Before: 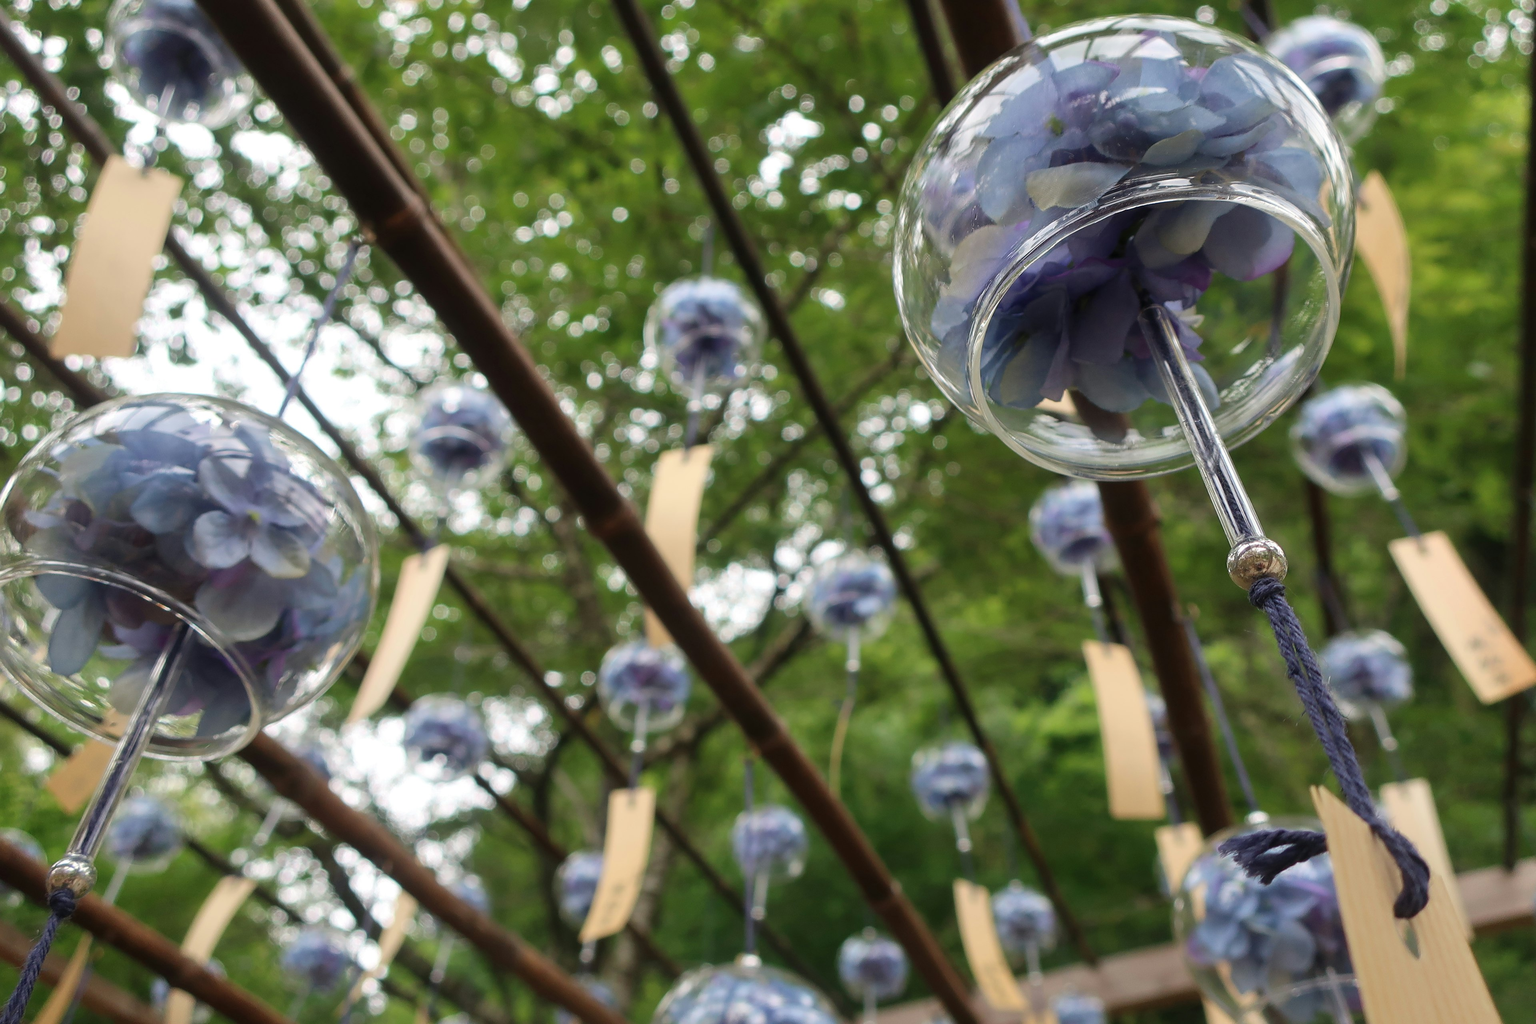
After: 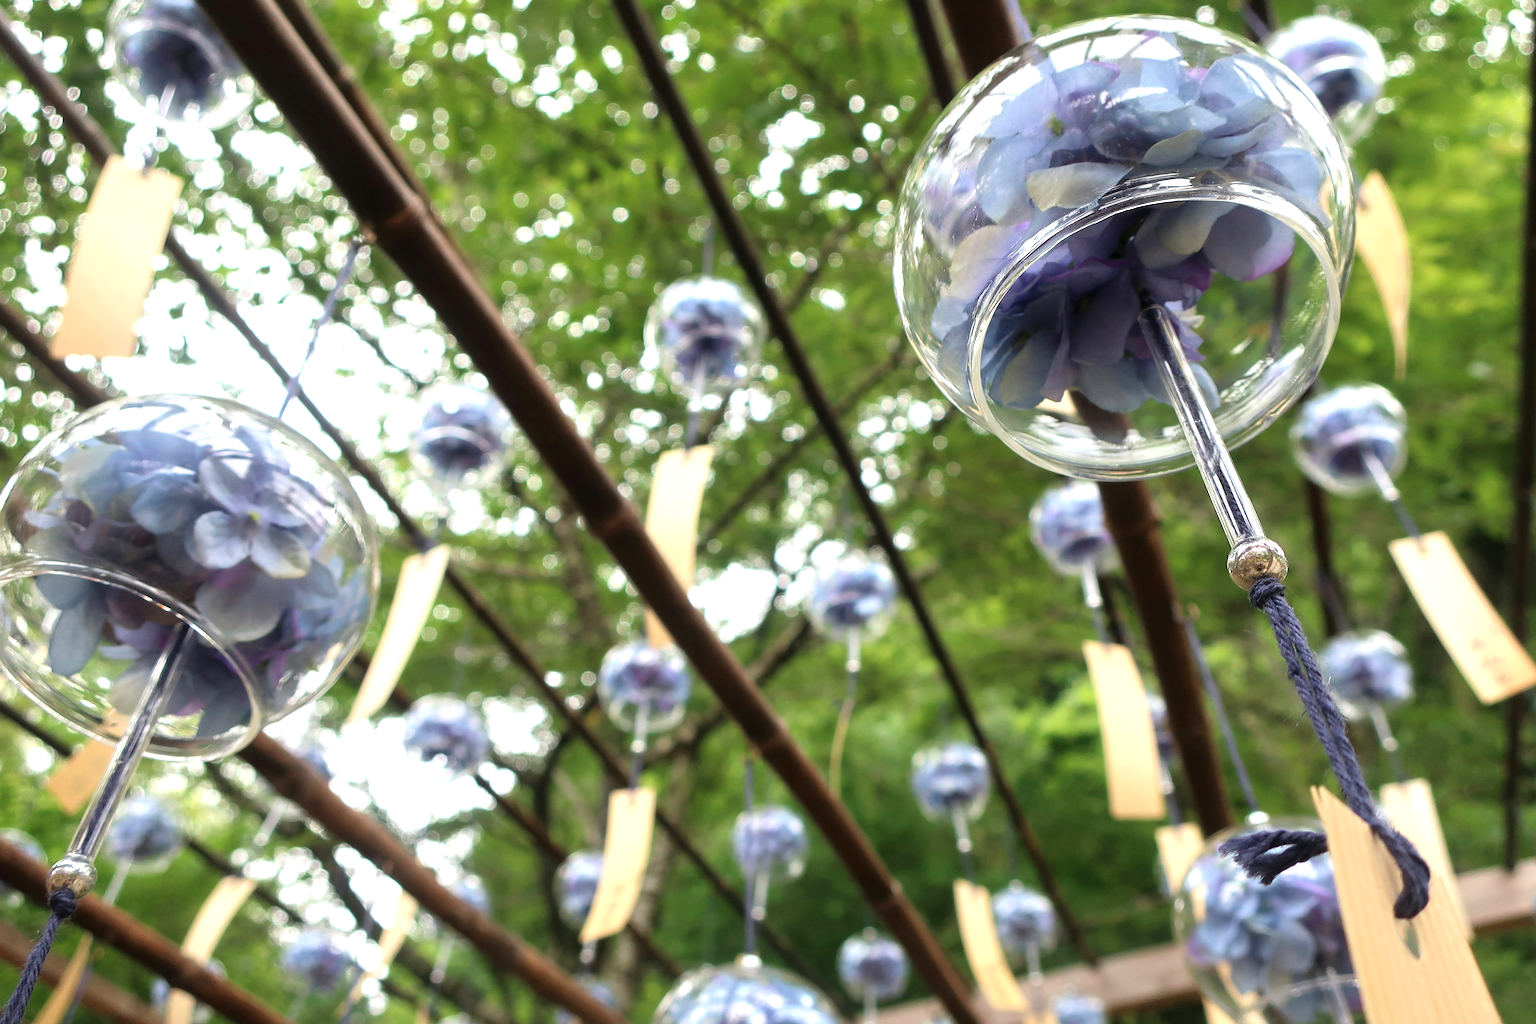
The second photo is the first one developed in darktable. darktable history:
exposure: black level correction 0.001, exposure 0.499 EV, compensate exposure bias true, compensate highlight preservation false
tone equalizer: -8 EV -0.42 EV, -7 EV -0.375 EV, -6 EV -0.298 EV, -5 EV -0.256 EV, -3 EV 0.241 EV, -2 EV 0.304 EV, -1 EV 0.388 EV, +0 EV 0.429 EV
